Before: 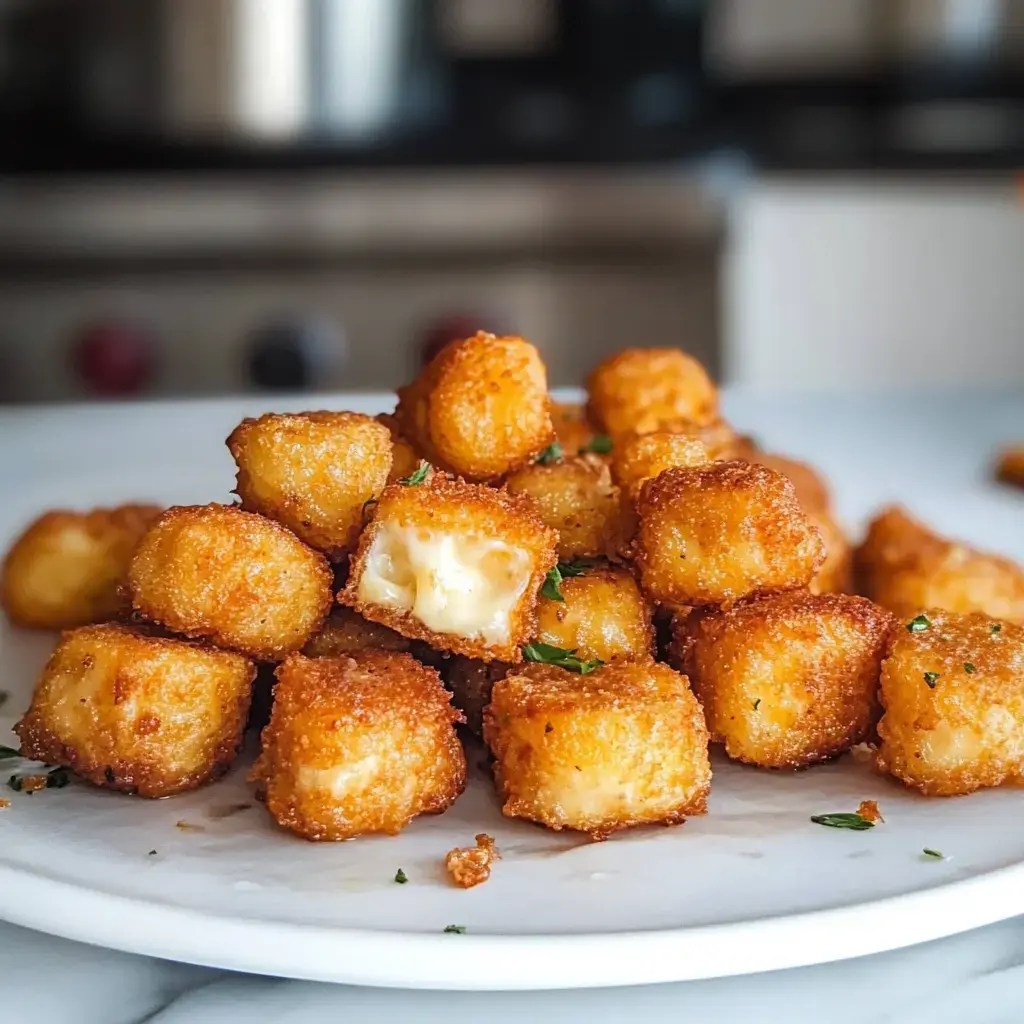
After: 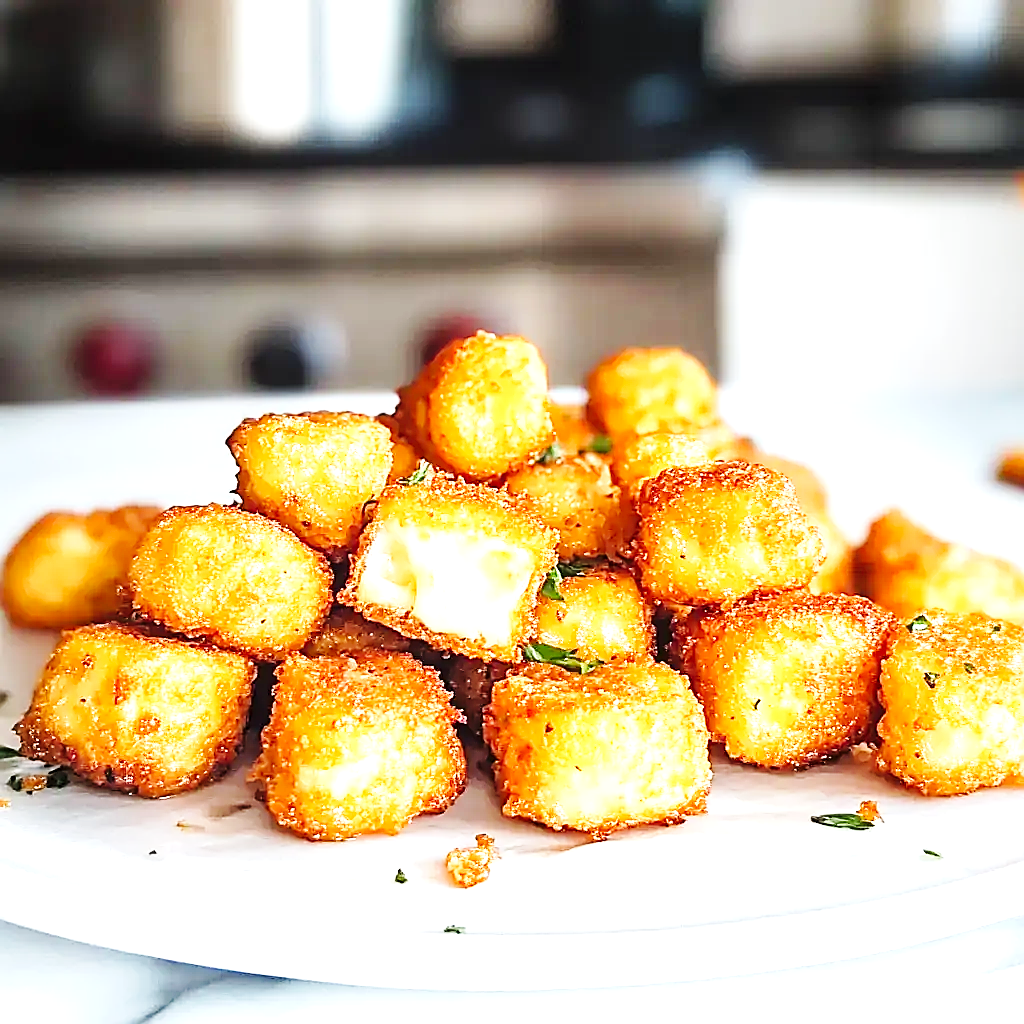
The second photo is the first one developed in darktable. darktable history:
sharpen: radius 1.403, amount 1.264, threshold 0.82
base curve: curves: ch0 [(0, 0) (0.032, 0.025) (0.121, 0.166) (0.206, 0.329) (0.605, 0.79) (1, 1)], preserve colors none
exposure: exposure 1.207 EV, compensate highlight preservation false
